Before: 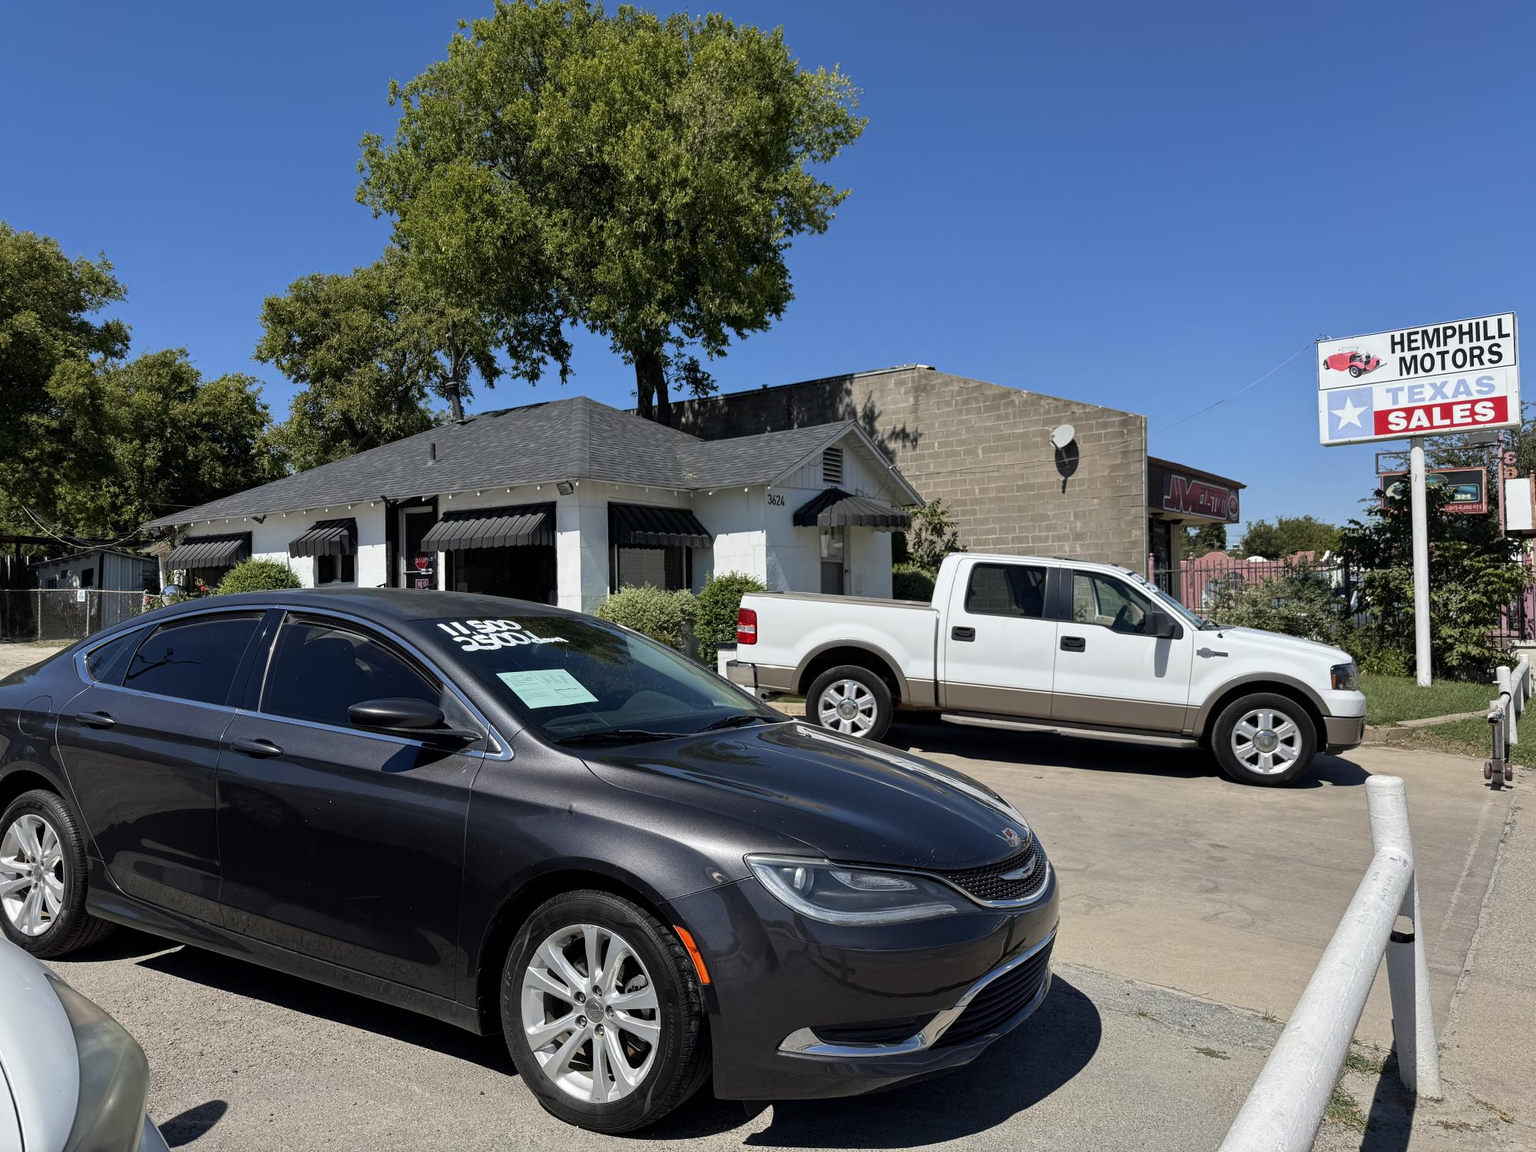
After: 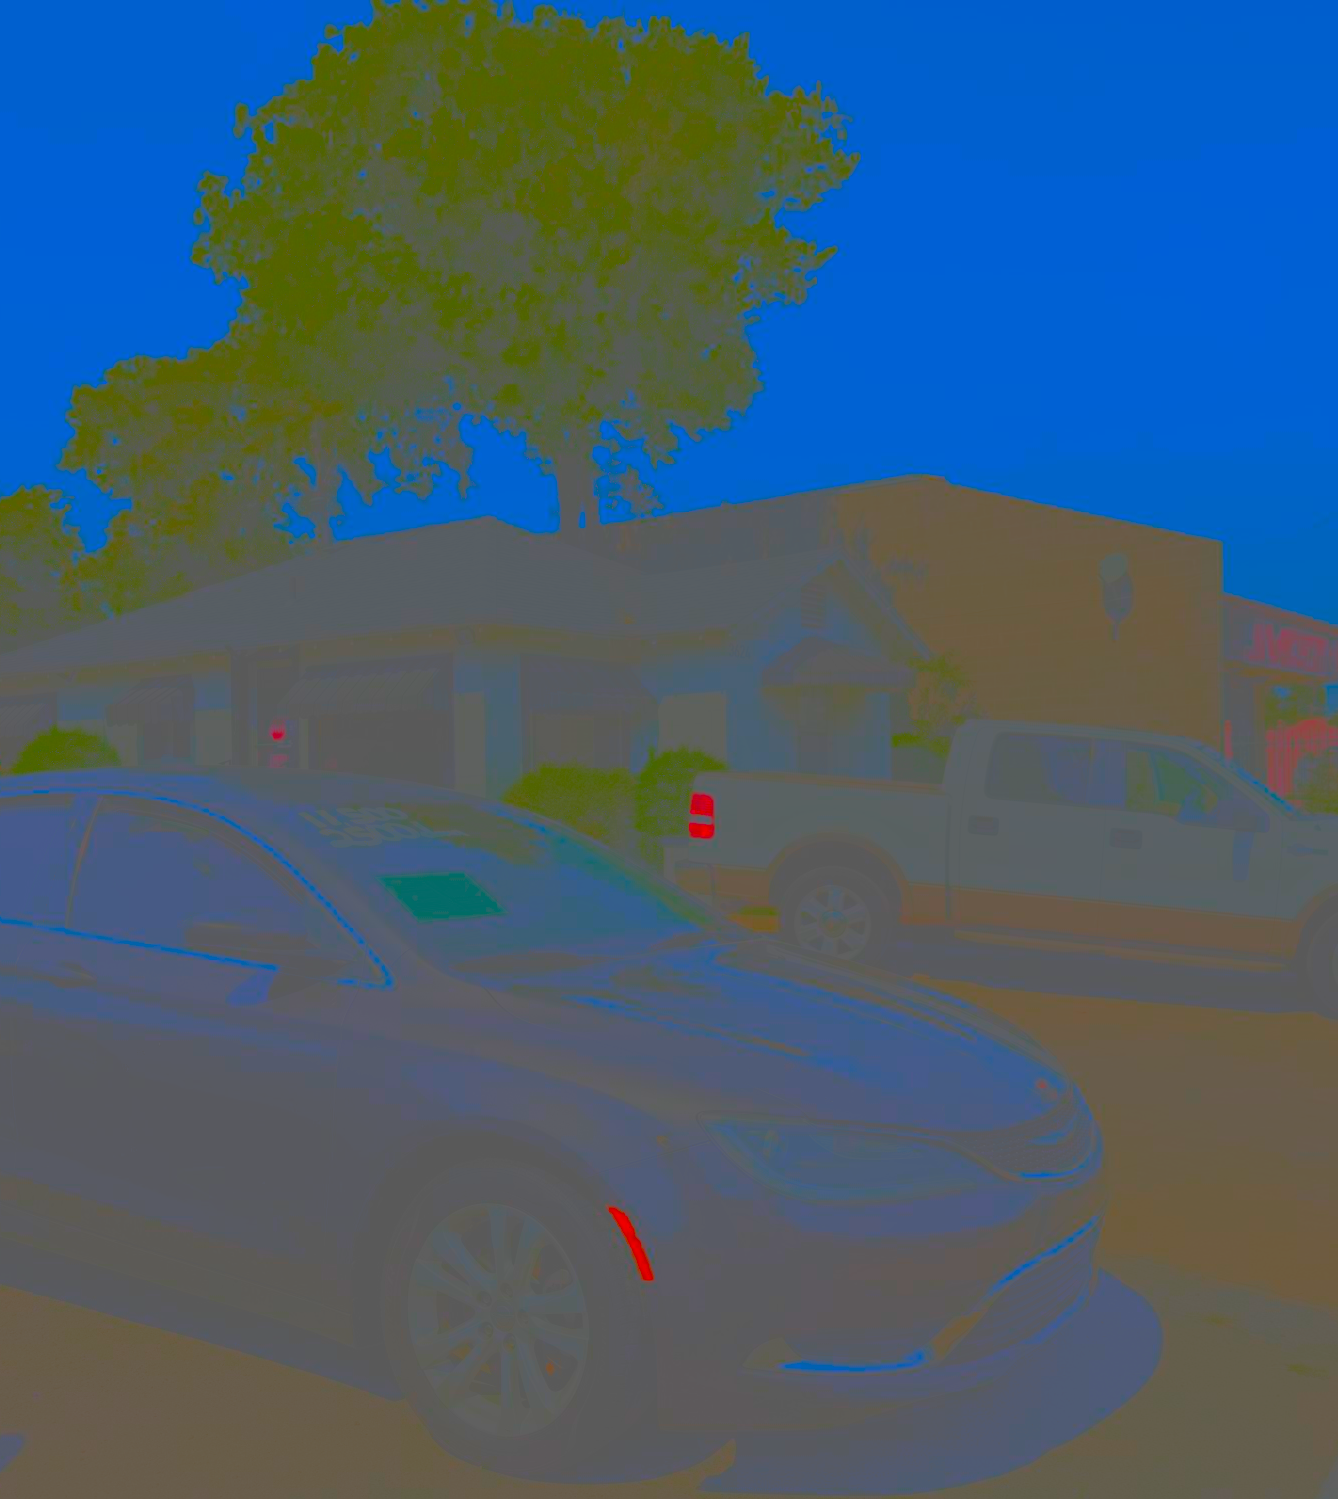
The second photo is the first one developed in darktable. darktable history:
contrast brightness saturation: contrast -0.972, brightness -0.171, saturation 0.742
crop and rotate: left 13.563%, right 19.525%
